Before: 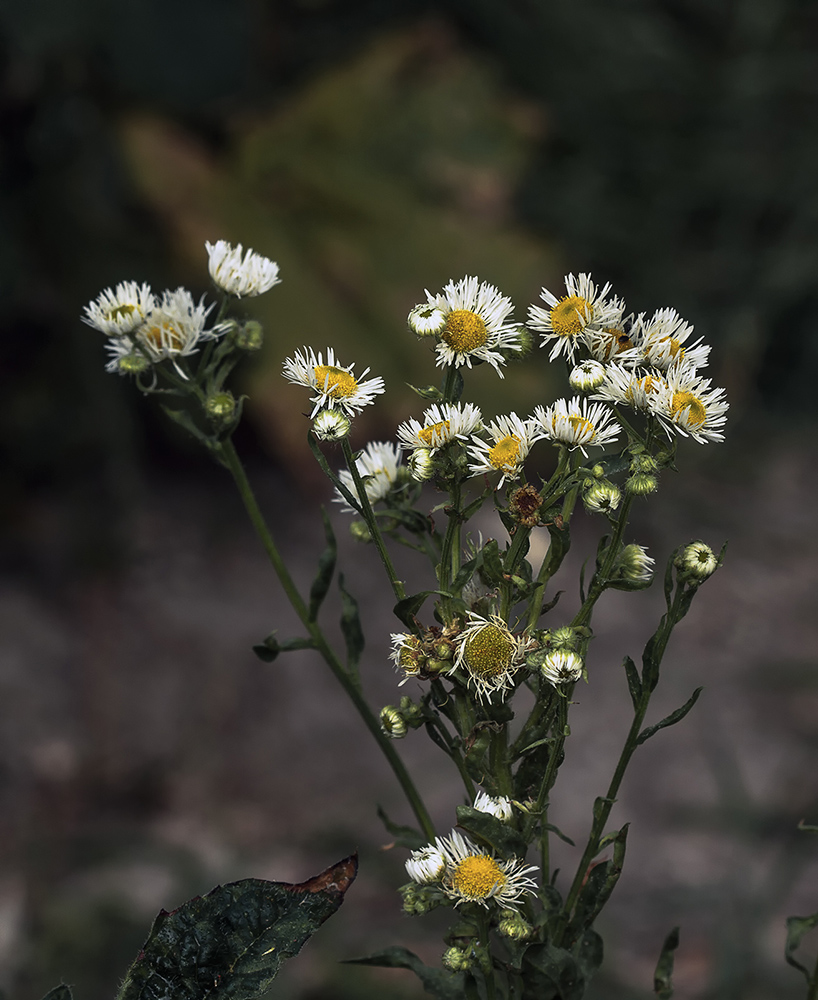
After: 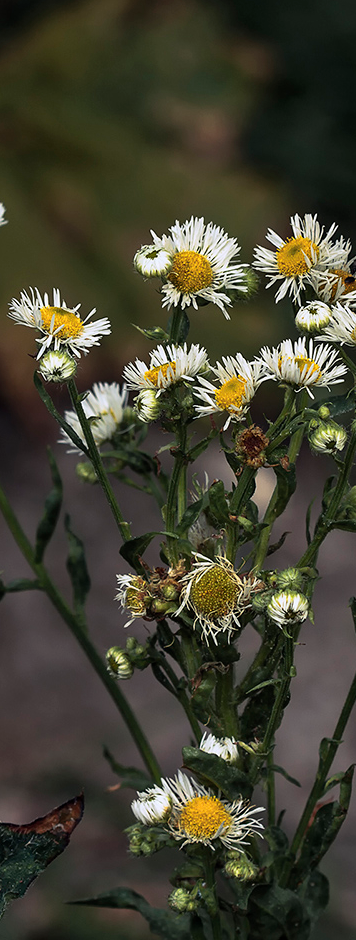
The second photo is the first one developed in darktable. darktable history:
crop: left 33.509%, top 5.93%, right 22.953%
shadows and highlights: shadows 12.39, white point adjustment 1.32, highlights -0.821, soften with gaussian
